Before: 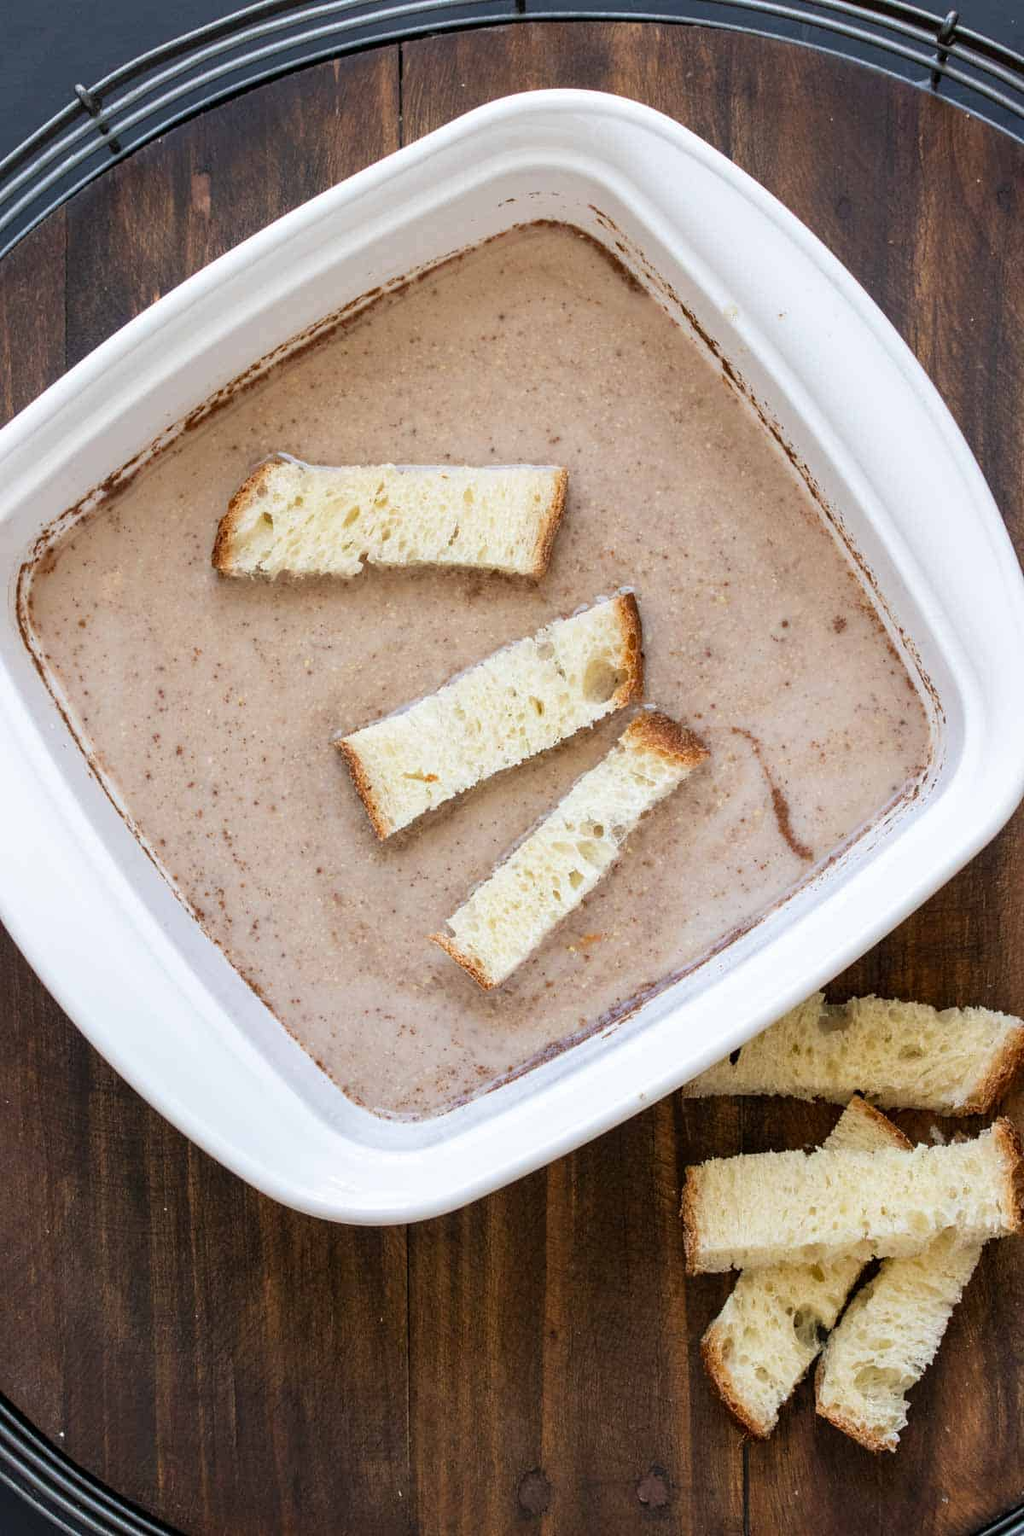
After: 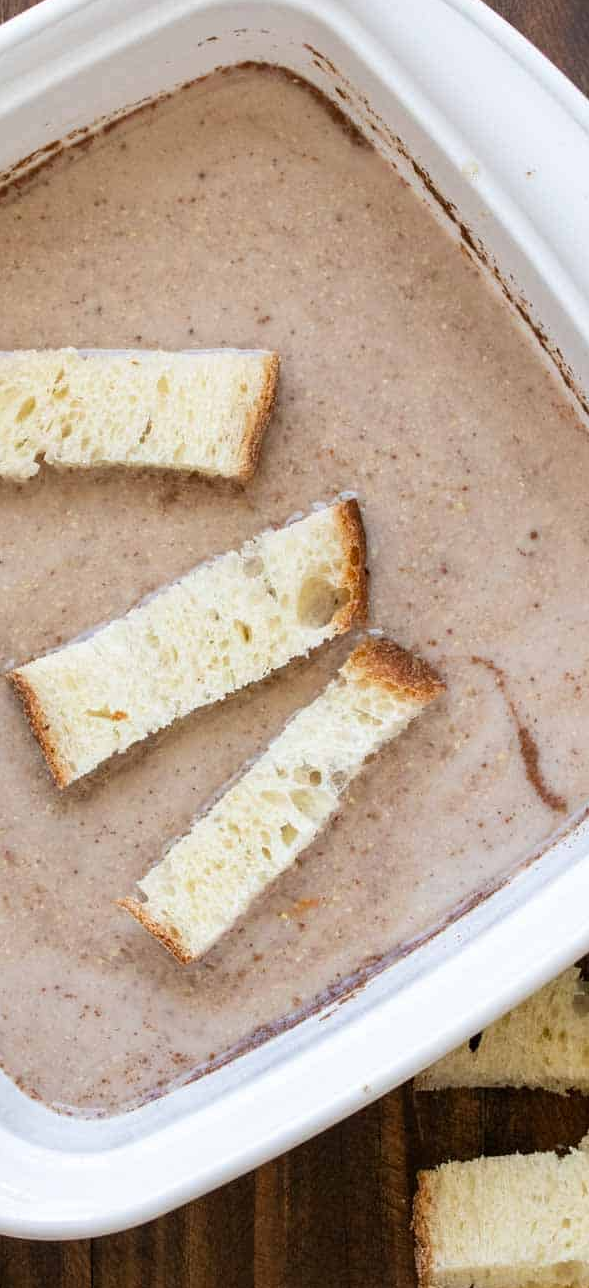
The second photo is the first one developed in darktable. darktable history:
crop: left 32.237%, top 10.936%, right 18.662%, bottom 17.5%
